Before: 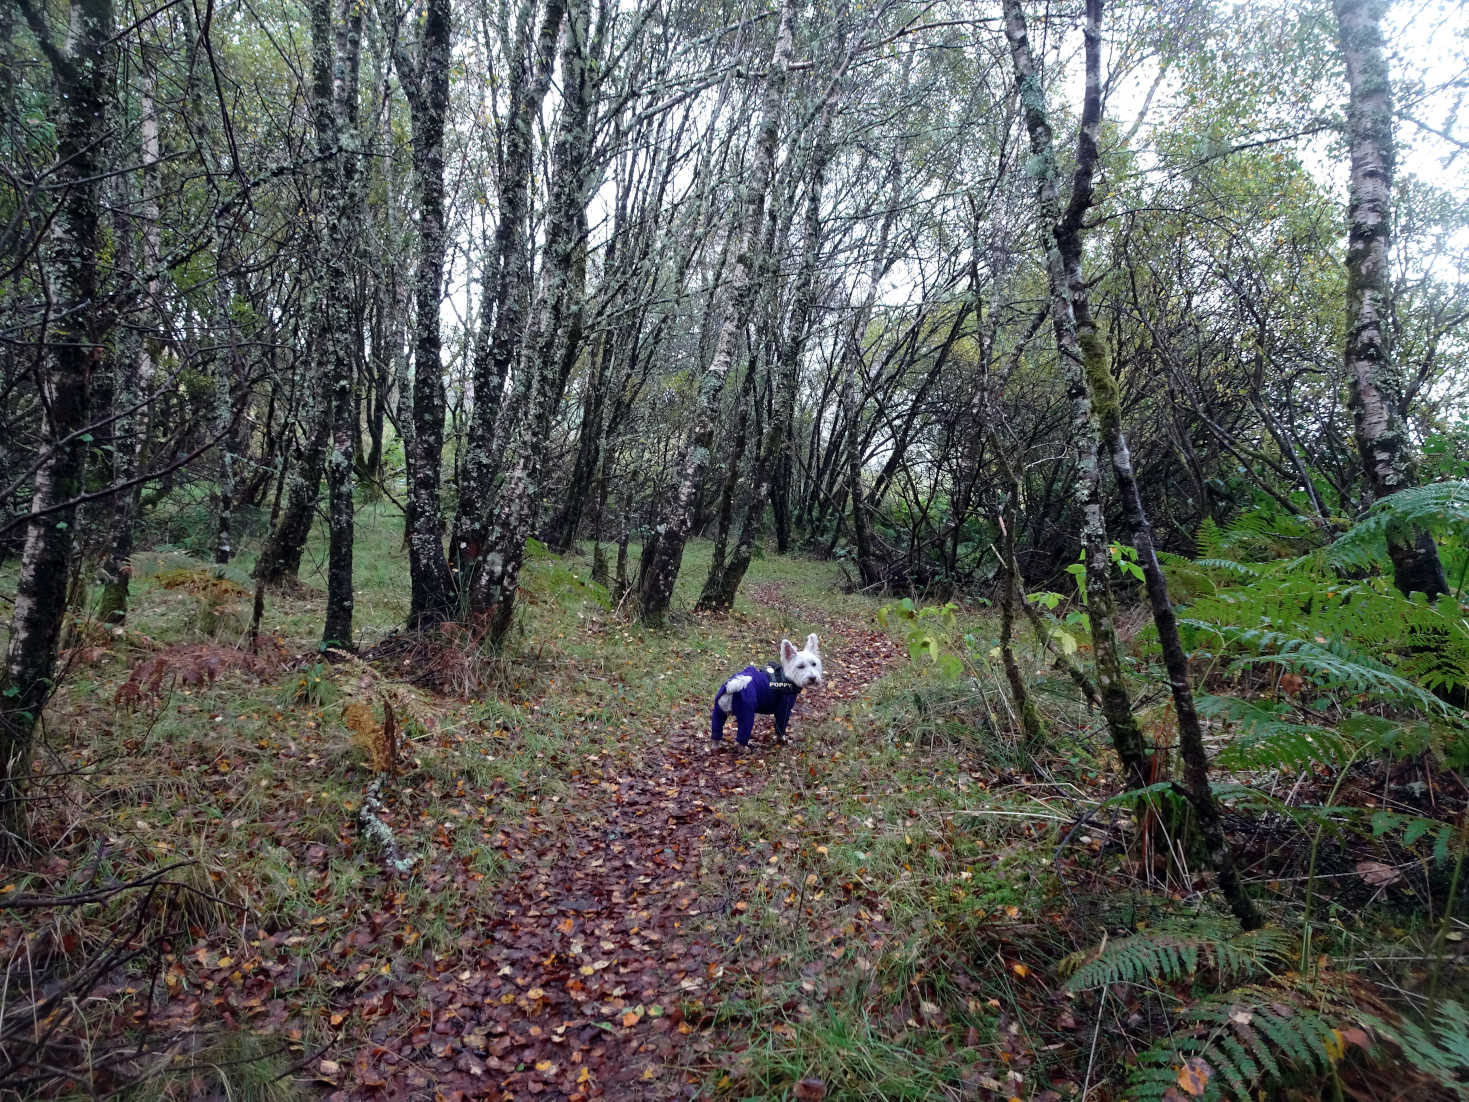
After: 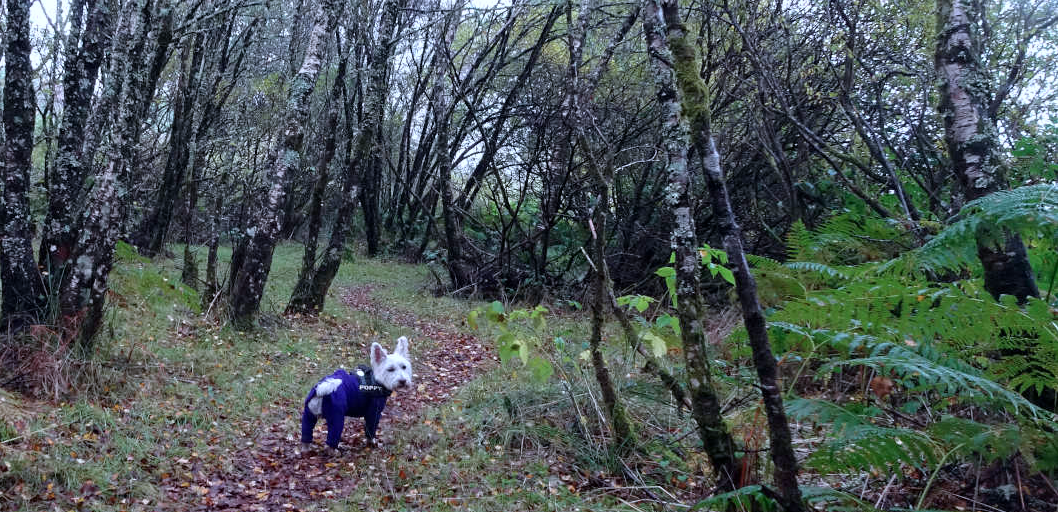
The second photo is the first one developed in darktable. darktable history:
crop and rotate: left 27.957%, top 26.963%, bottom 26.492%
color calibration: illuminant as shot in camera, x 0.37, y 0.382, temperature 4313.76 K
